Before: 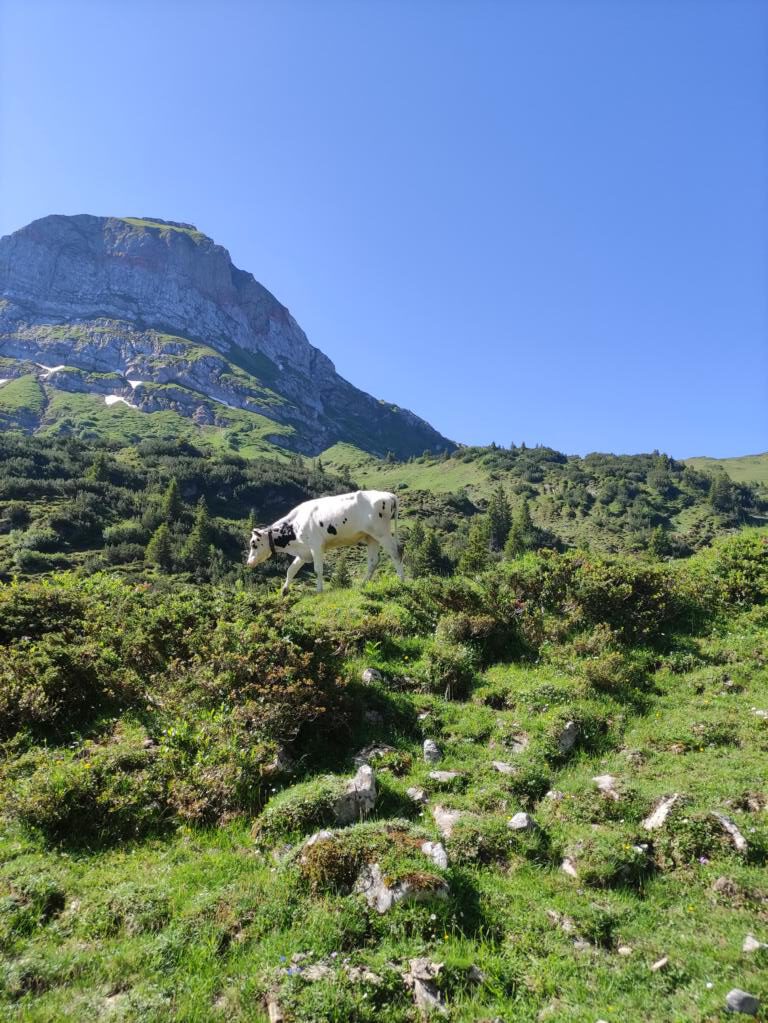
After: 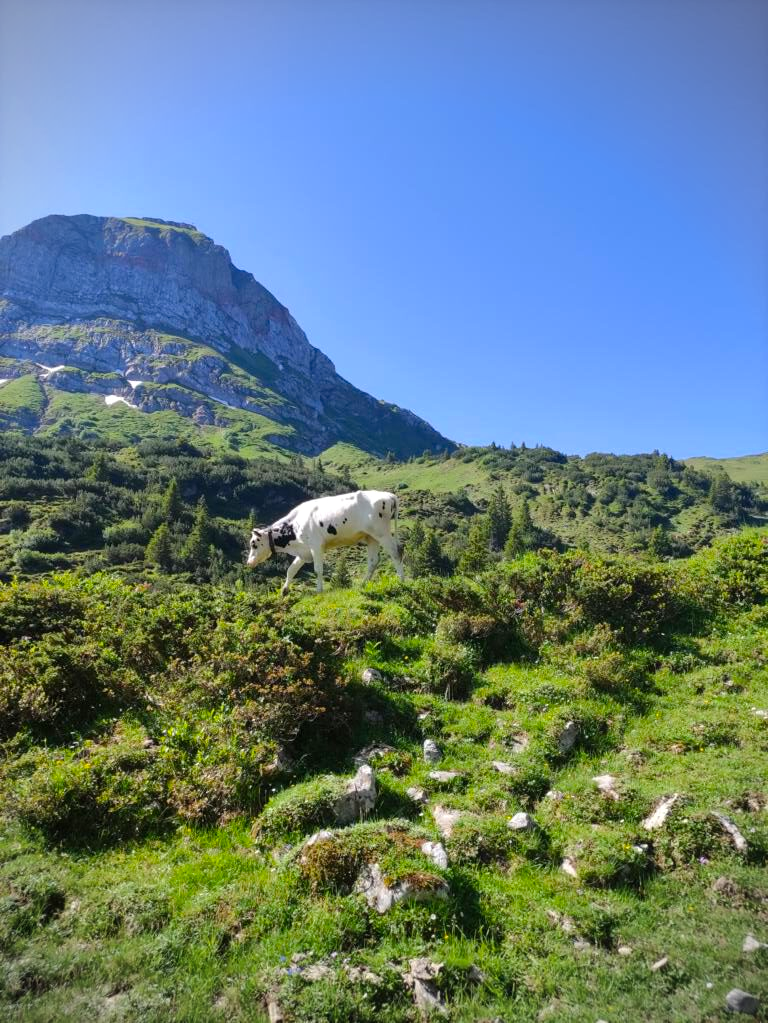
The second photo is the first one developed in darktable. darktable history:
vignetting: unbound false
color balance rgb: linear chroma grading › global chroma 10%, perceptual saturation grading › global saturation 5%, perceptual brilliance grading › global brilliance 4%, global vibrance 7%, saturation formula JzAzBz (2021)
